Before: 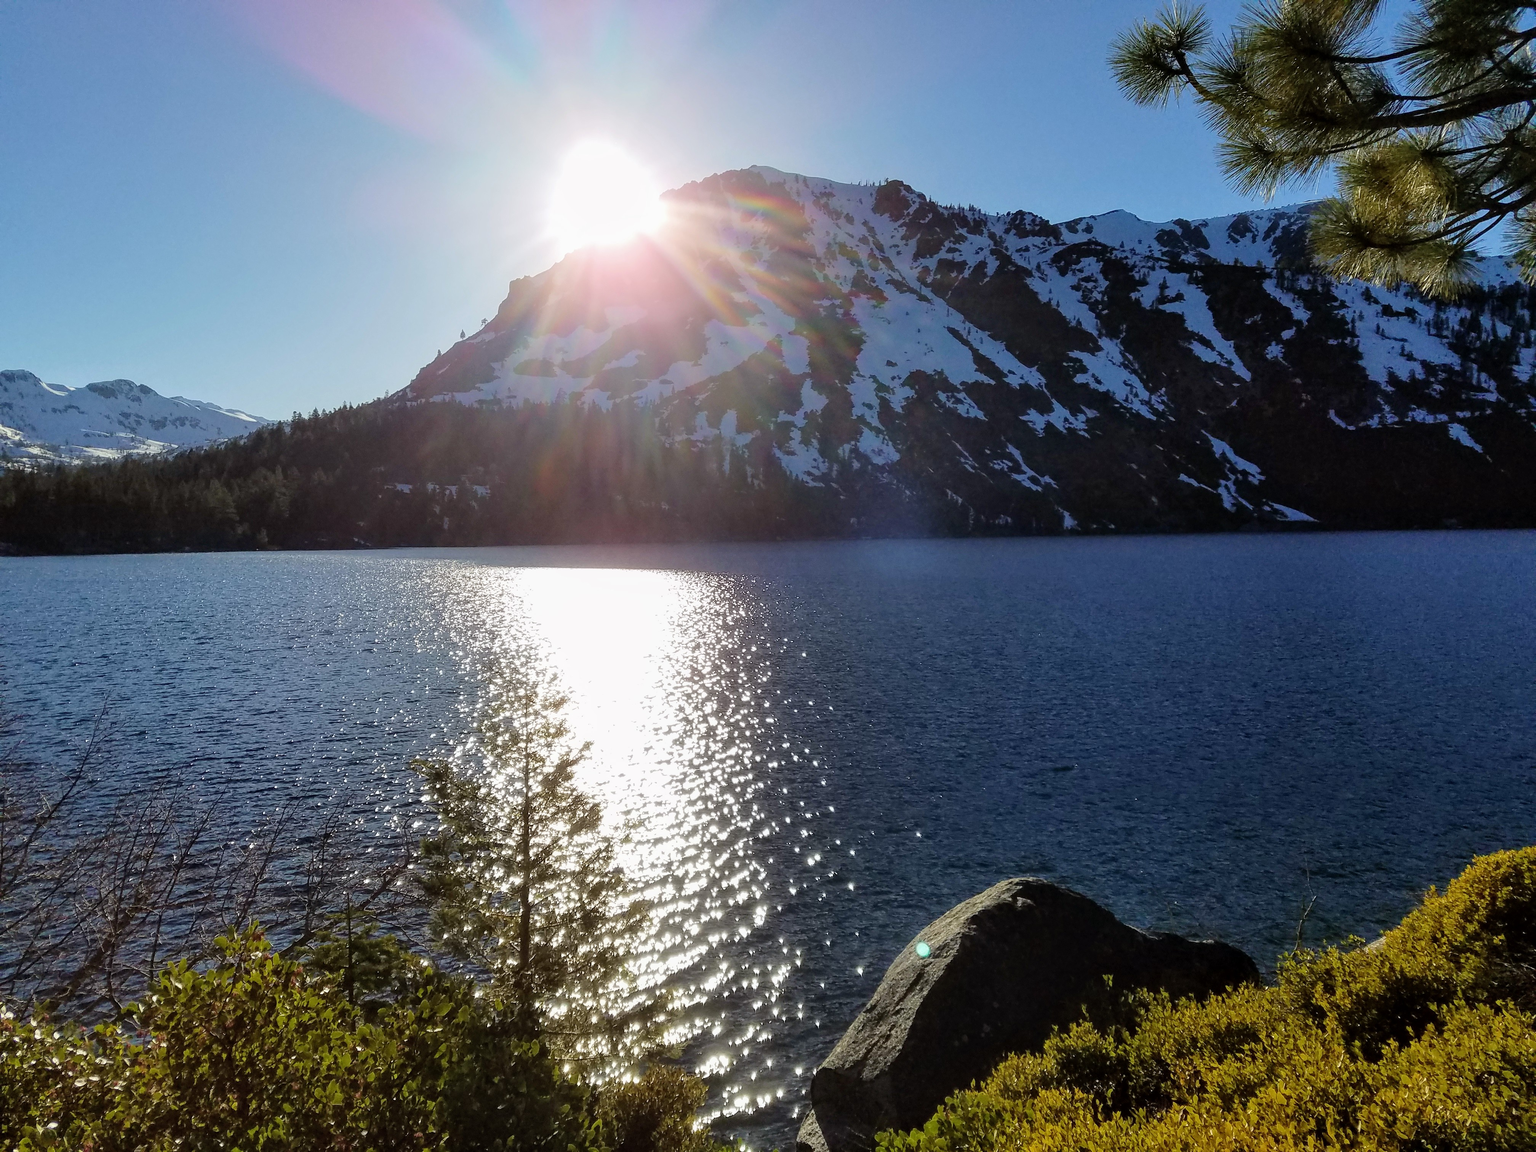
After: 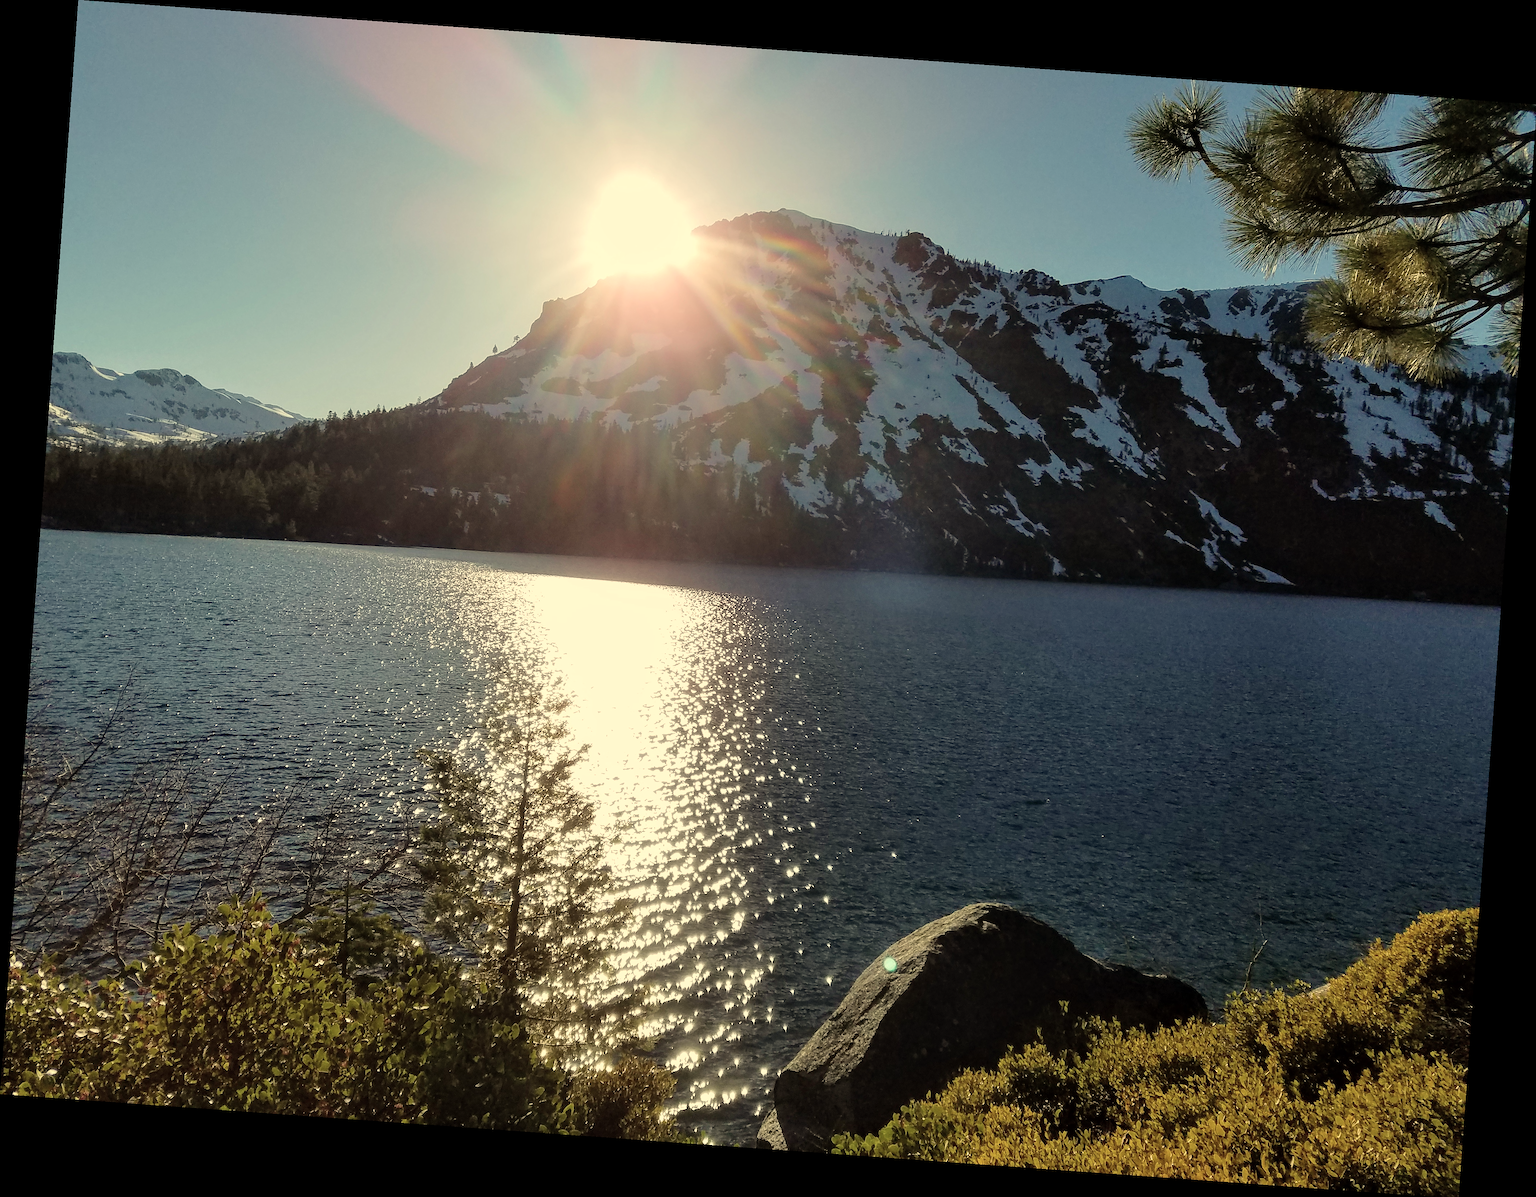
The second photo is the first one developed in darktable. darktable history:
rotate and perspective: rotation 4.1°, automatic cropping off
contrast brightness saturation: saturation -0.17
sharpen: radius 1
white balance: red 1.08, blue 0.791
